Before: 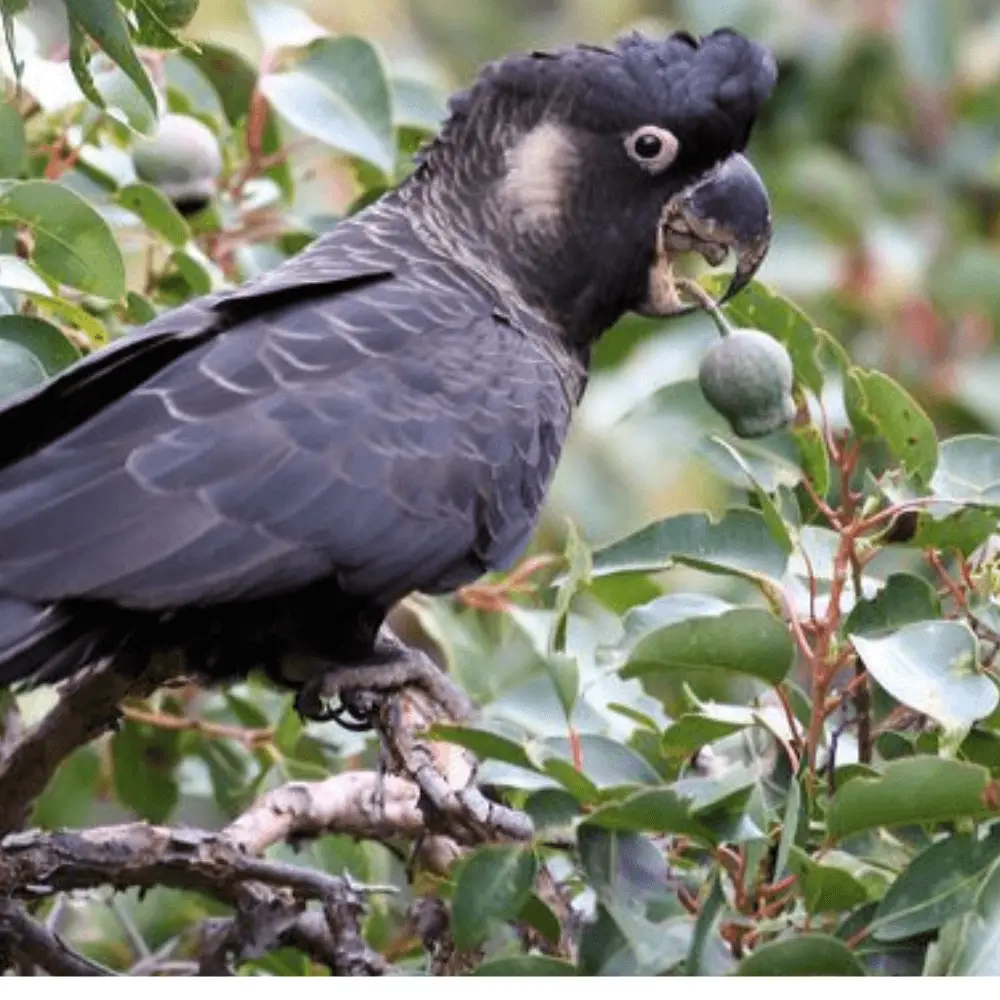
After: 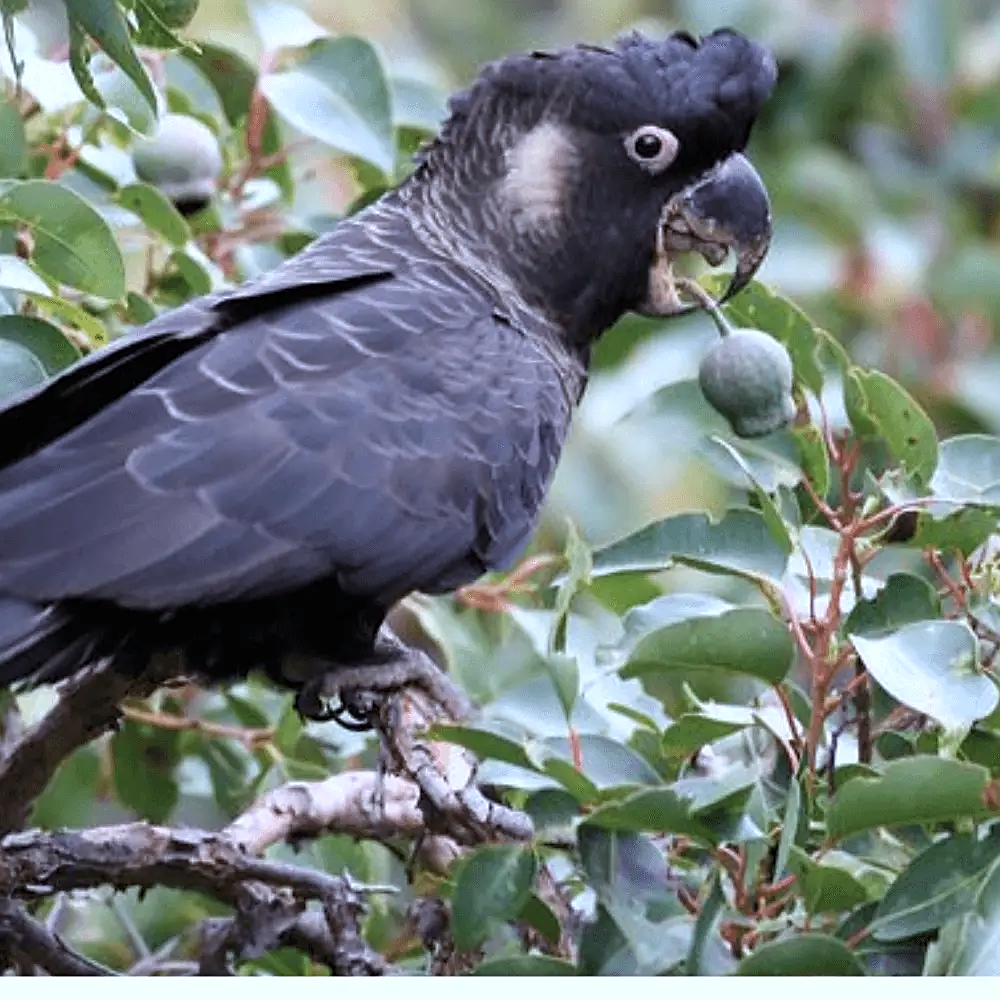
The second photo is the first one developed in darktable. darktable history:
color calibration: illuminant as shot in camera, x 0.369, y 0.376, temperature 4328.46 K, gamut compression 3
sharpen: on, module defaults
